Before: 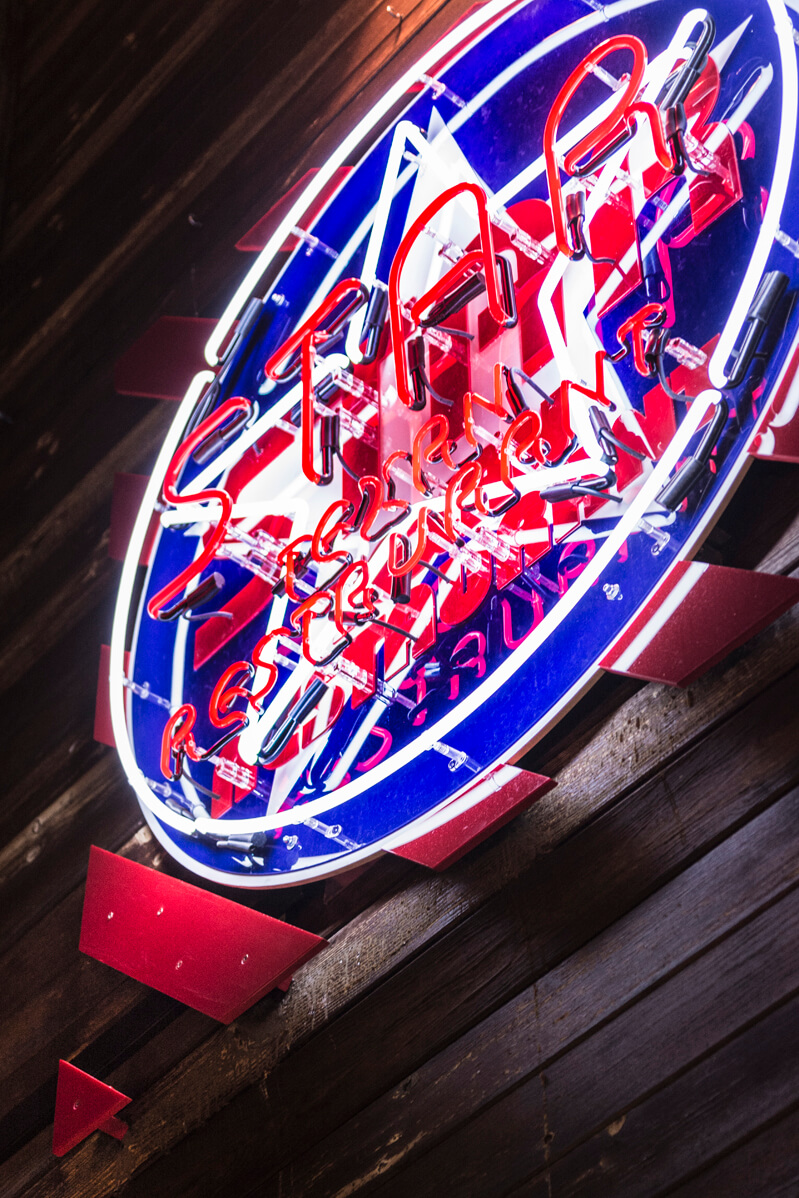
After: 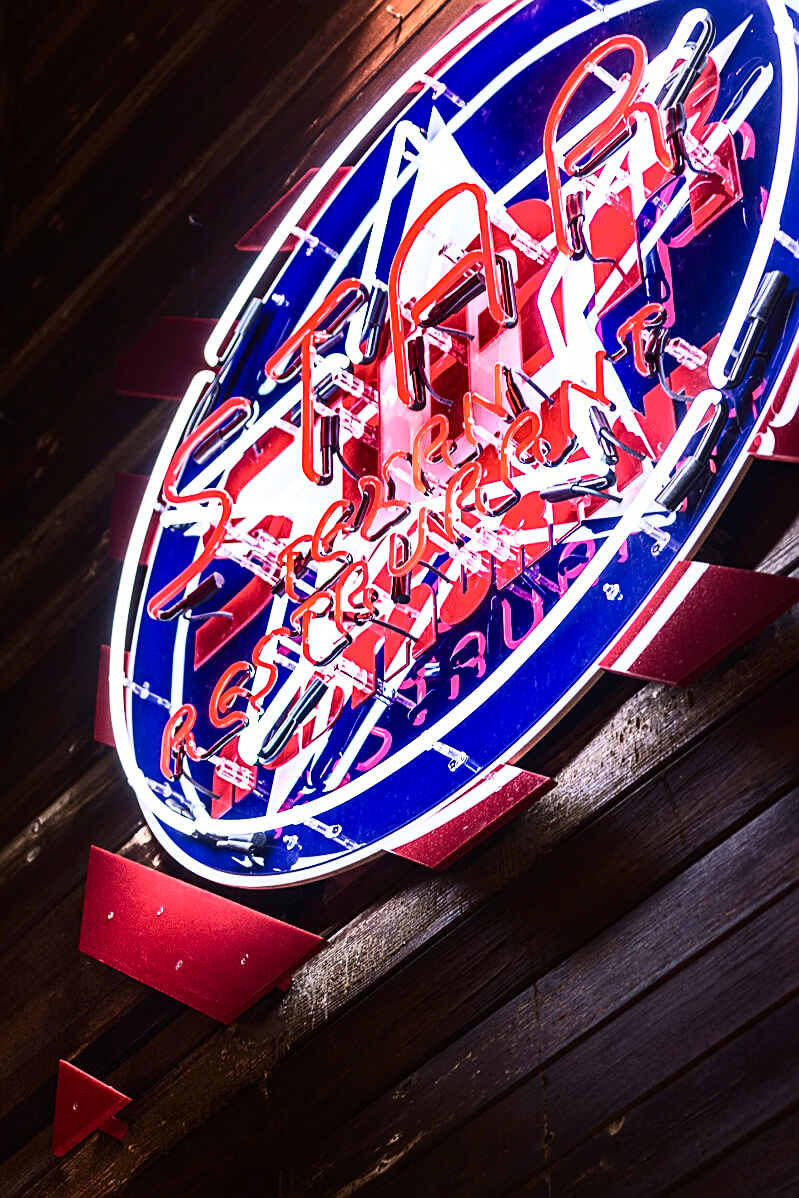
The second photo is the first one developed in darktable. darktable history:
sharpen: on, module defaults
contrast brightness saturation: contrast 0.39, brightness 0.1
